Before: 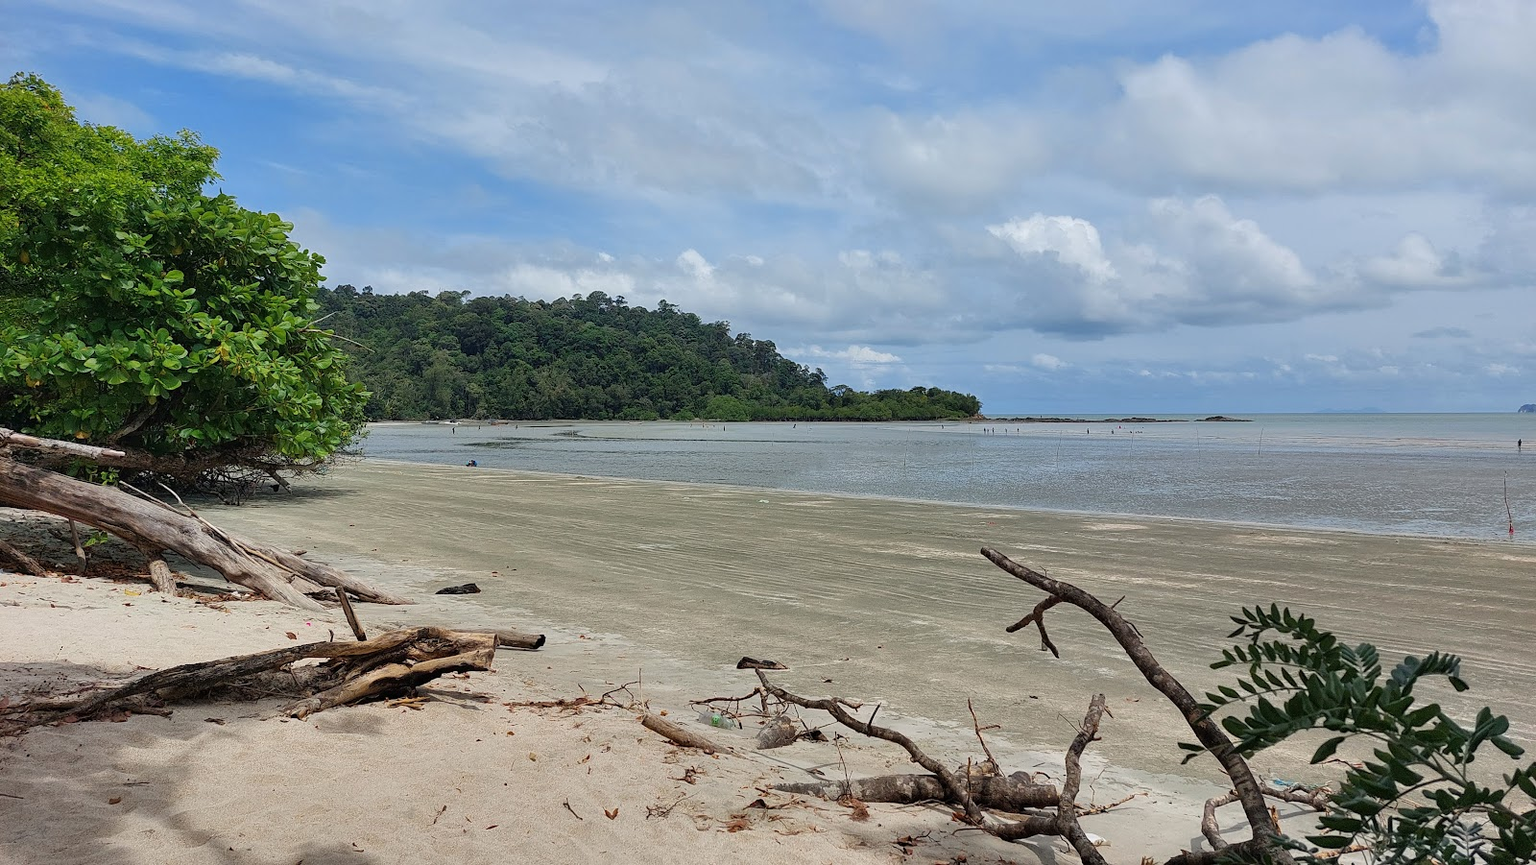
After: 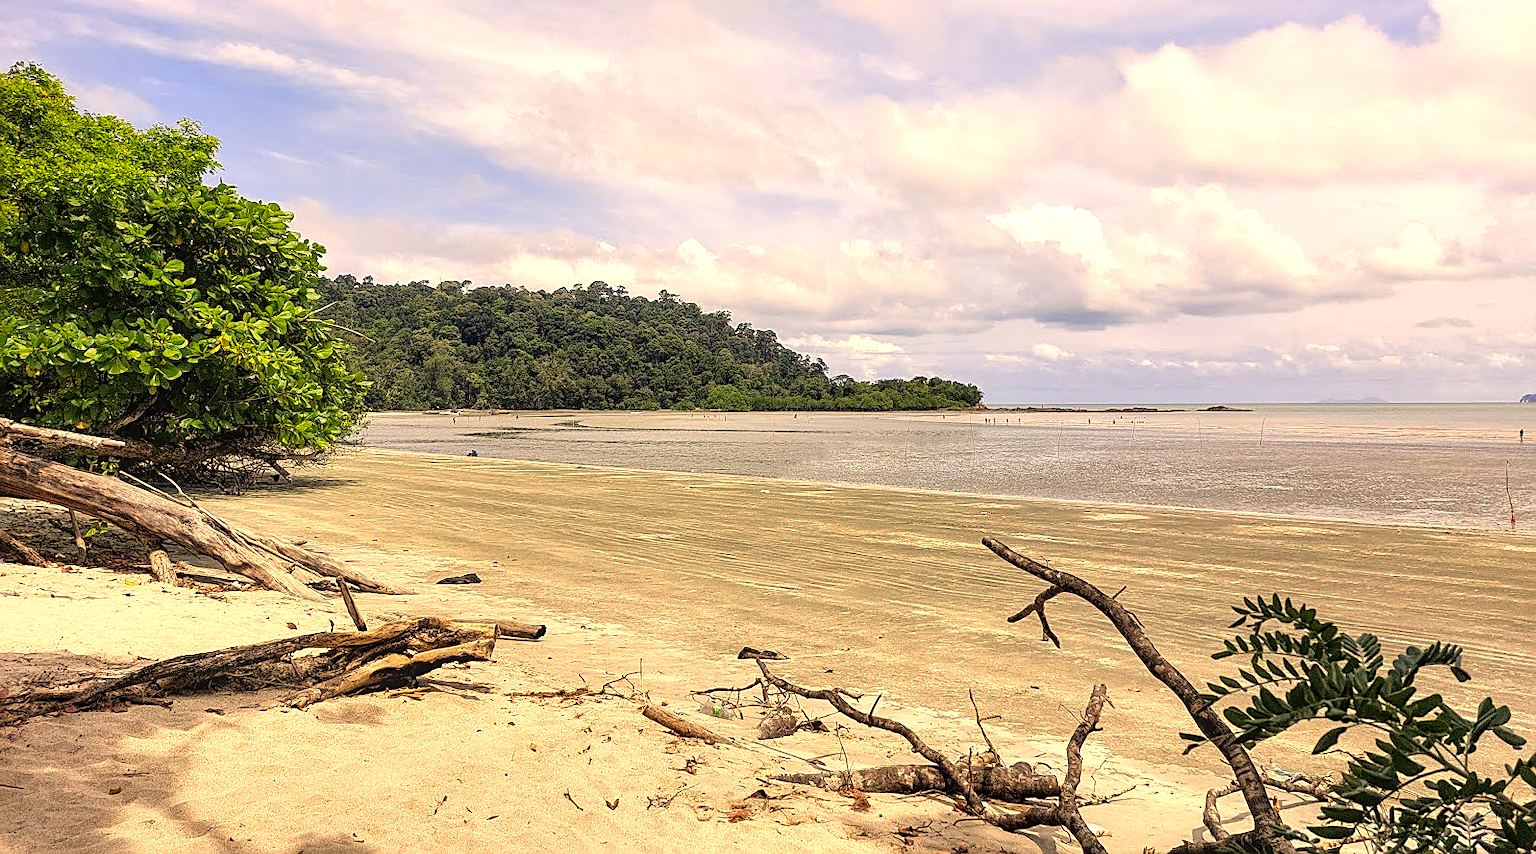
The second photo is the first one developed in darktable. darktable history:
color correction: highlights a* 14.8, highlights b* 31.35
crop: top 1.233%, right 0.109%
tone equalizer: -8 EV -0.762 EV, -7 EV -0.708 EV, -6 EV -0.625 EV, -5 EV -0.417 EV, -3 EV 0.381 EV, -2 EV 0.6 EV, -1 EV 0.686 EV, +0 EV 0.738 EV
local contrast: on, module defaults
exposure: black level correction 0.001, exposure 0.191 EV, compensate highlight preservation false
sharpen: on, module defaults
